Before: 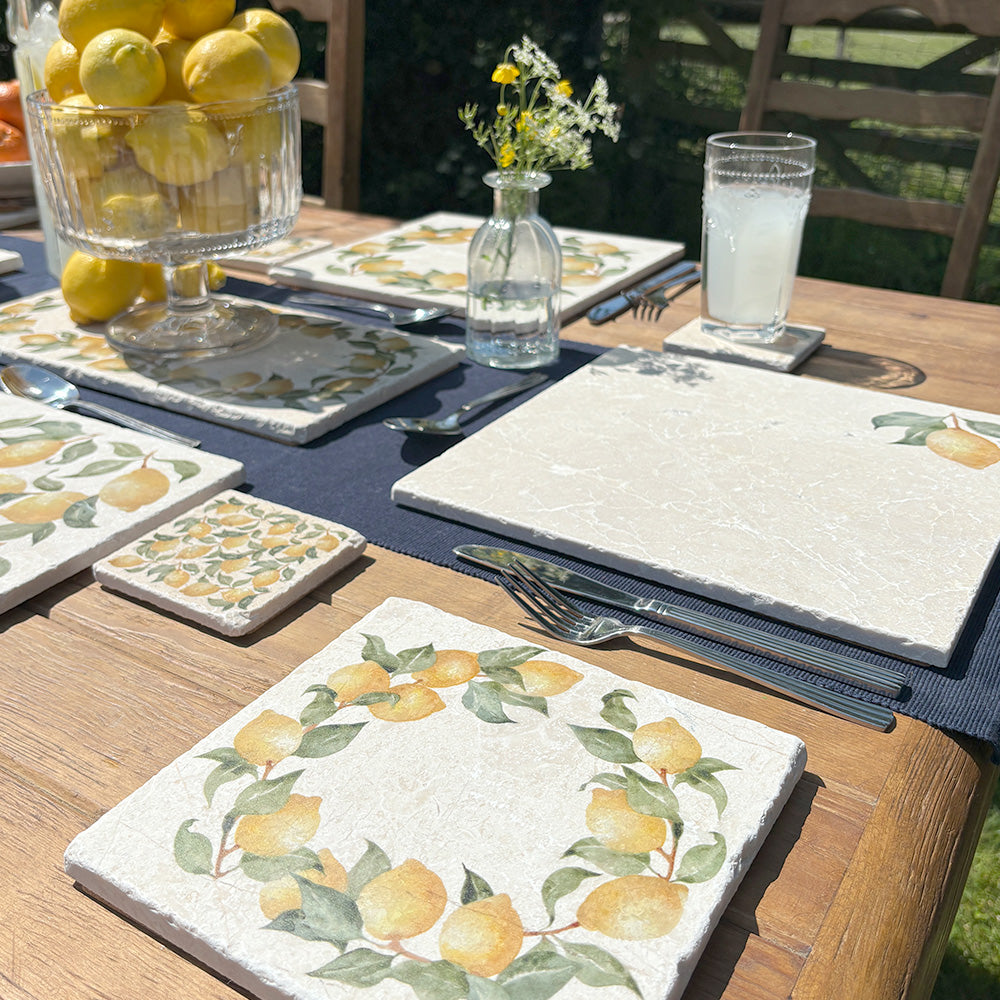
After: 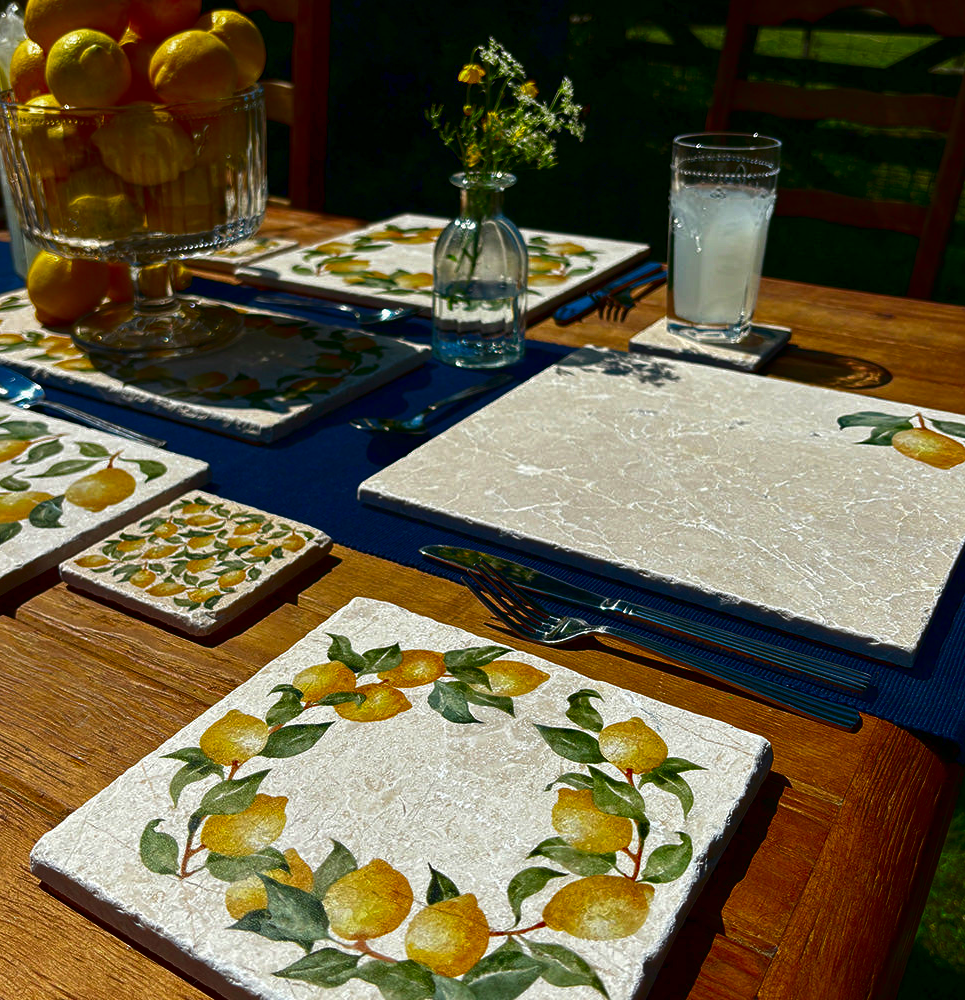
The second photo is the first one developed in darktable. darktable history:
crop and rotate: left 3.461%
contrast brightness saturation: brightness -0.988, saturation 0.994
